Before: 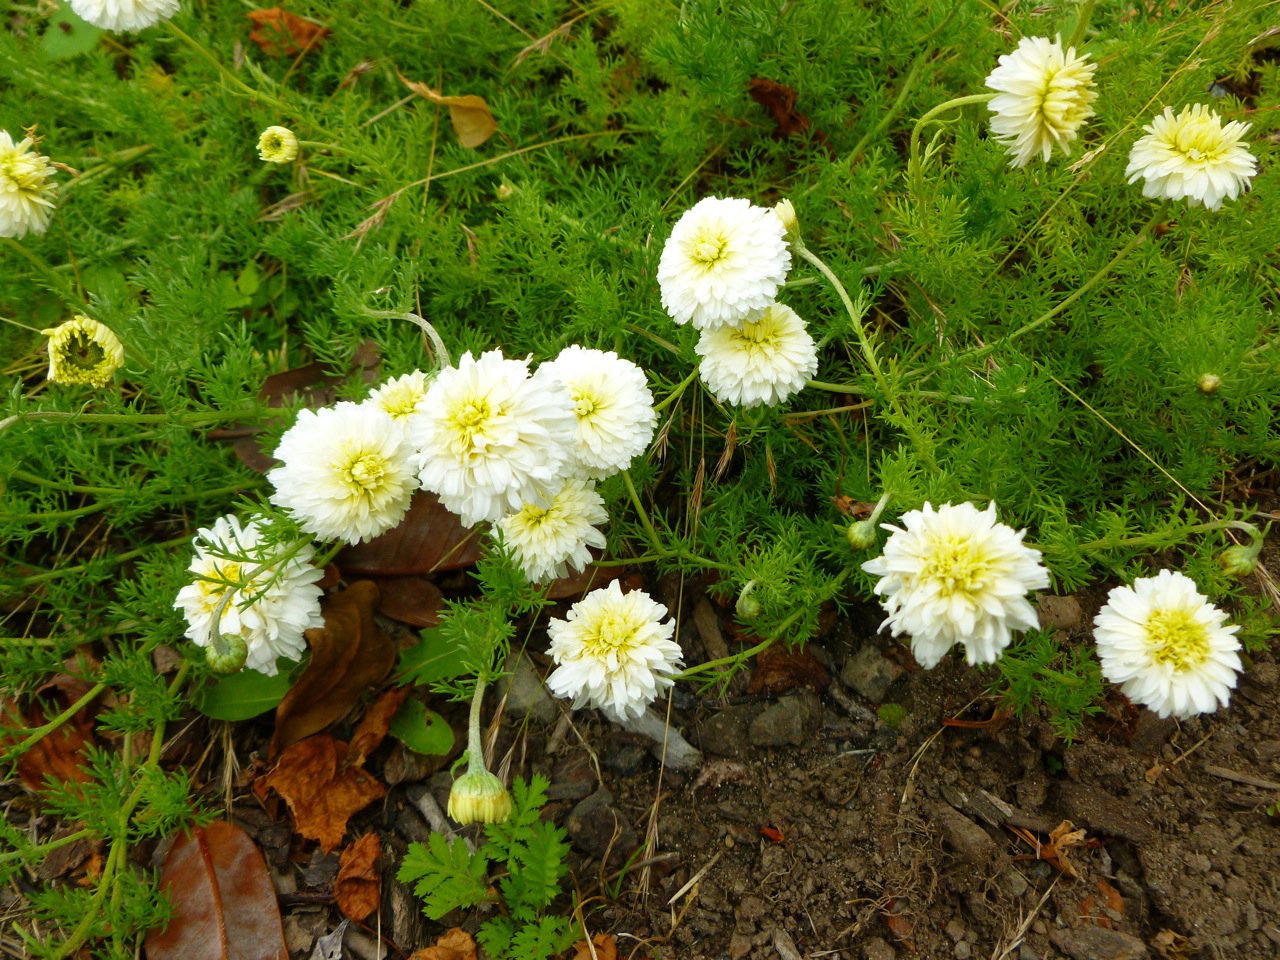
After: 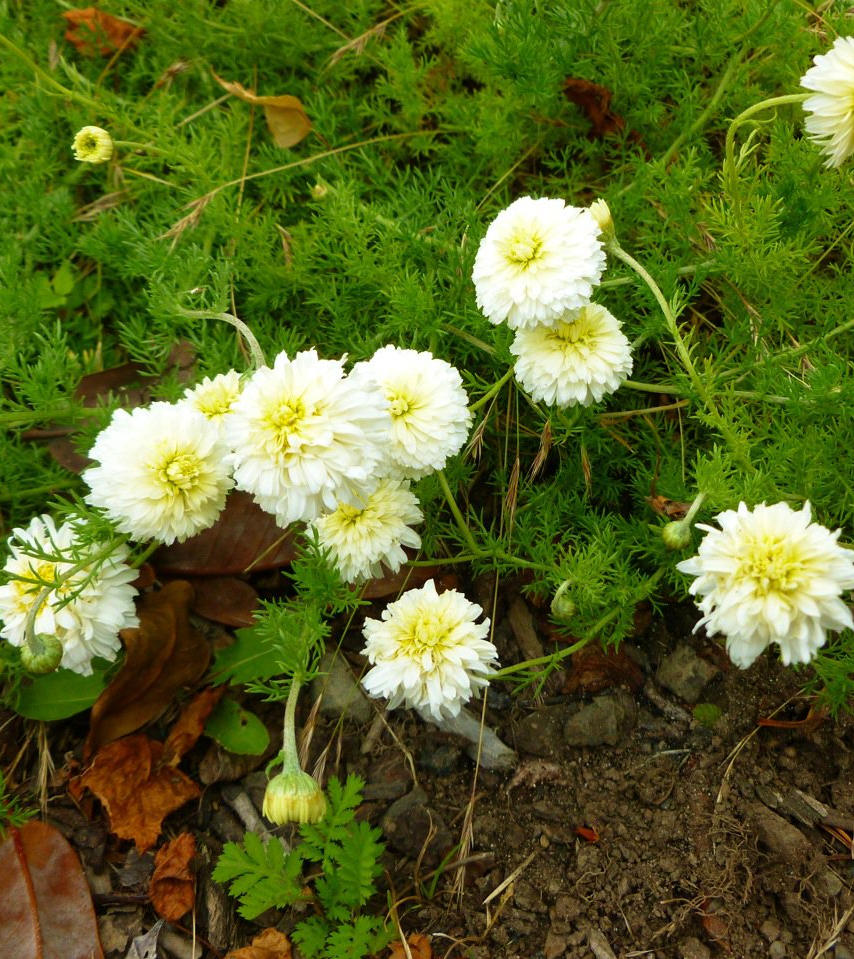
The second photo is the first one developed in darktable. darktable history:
velvia: on, module defaults
crop and rotate: left 14.484%, right 18.791%
